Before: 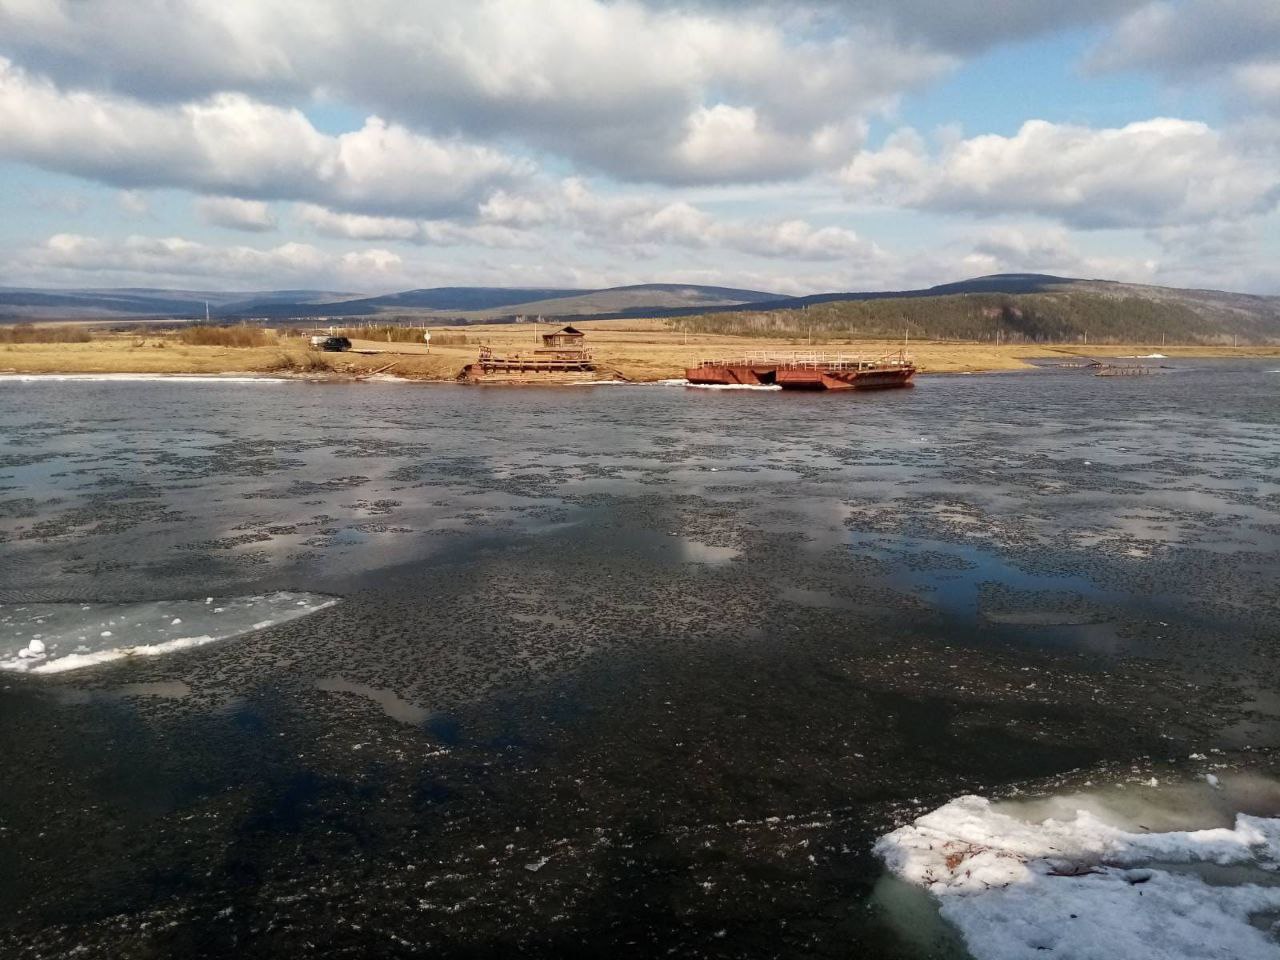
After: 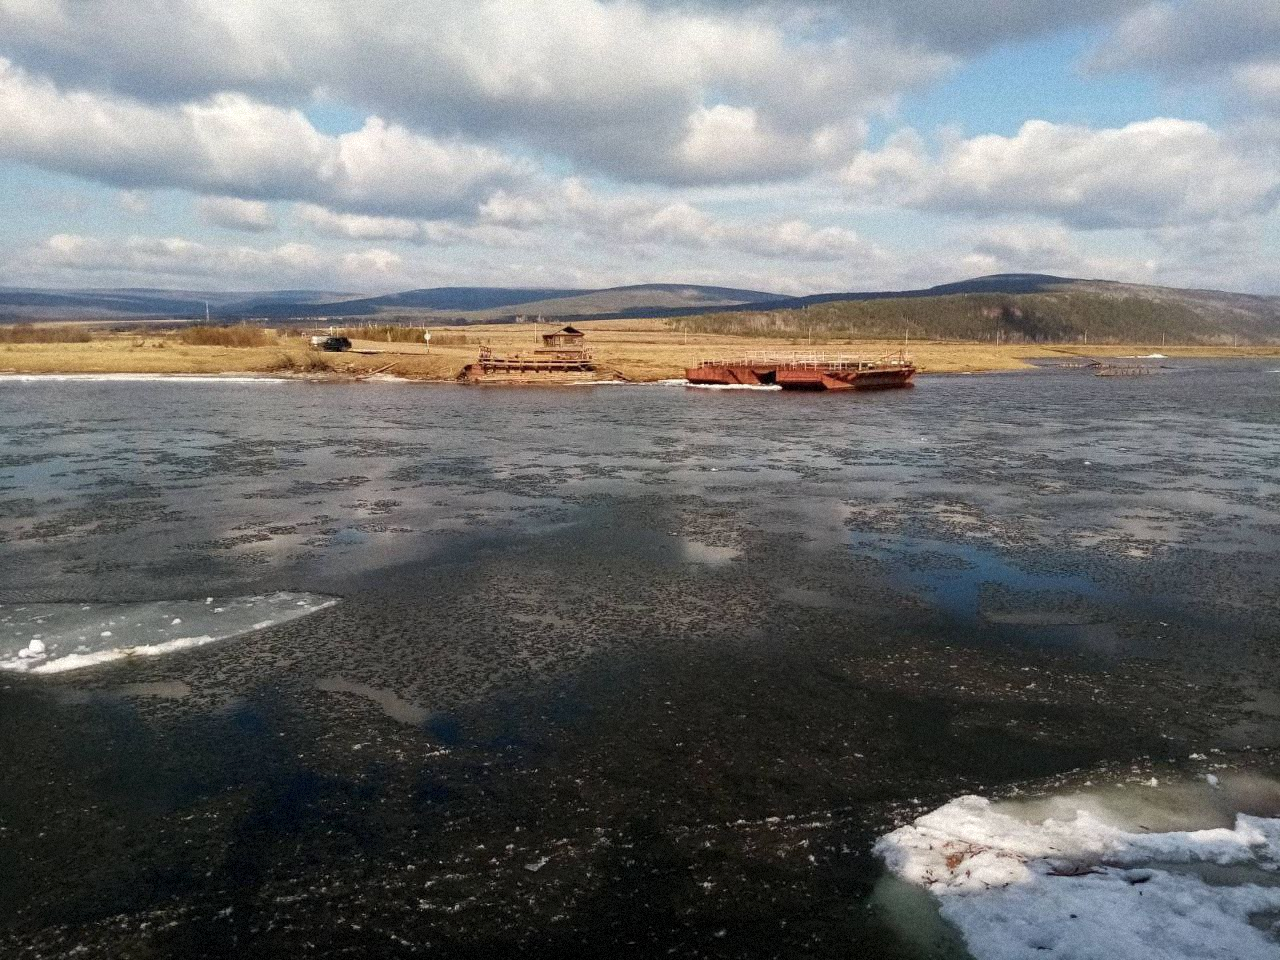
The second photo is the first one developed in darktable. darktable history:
rotate and perspective: automatic cropping off
grain: mid-tones bias 0%
